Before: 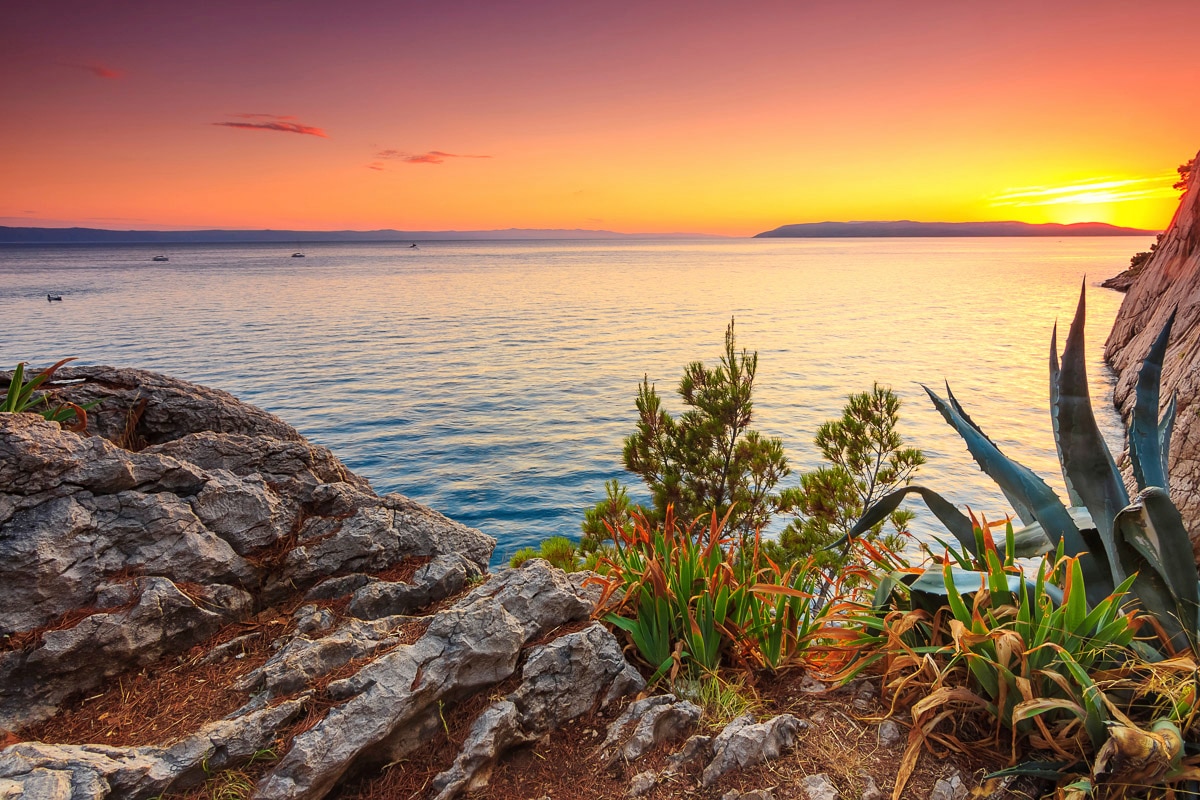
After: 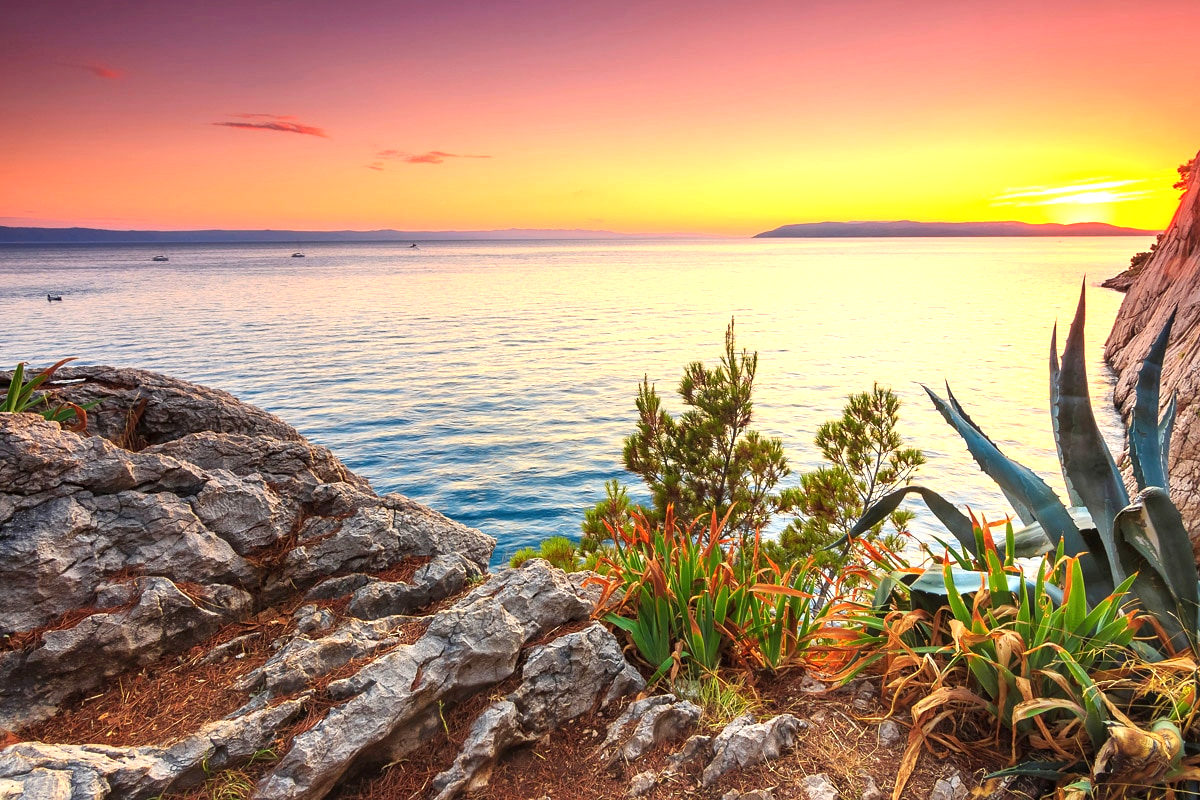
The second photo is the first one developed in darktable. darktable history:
exposure: exposure 0.663 EV, compensate highlight preservation false
tone equalizer: on, module defaults
